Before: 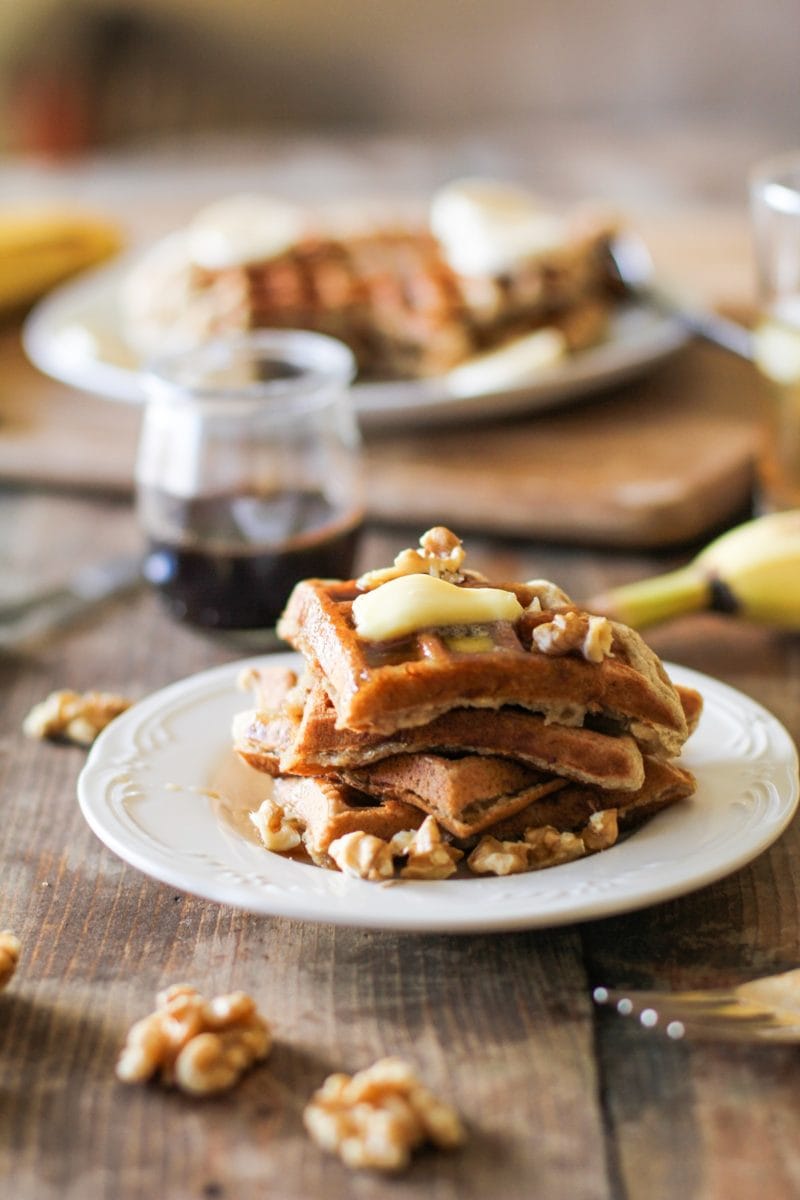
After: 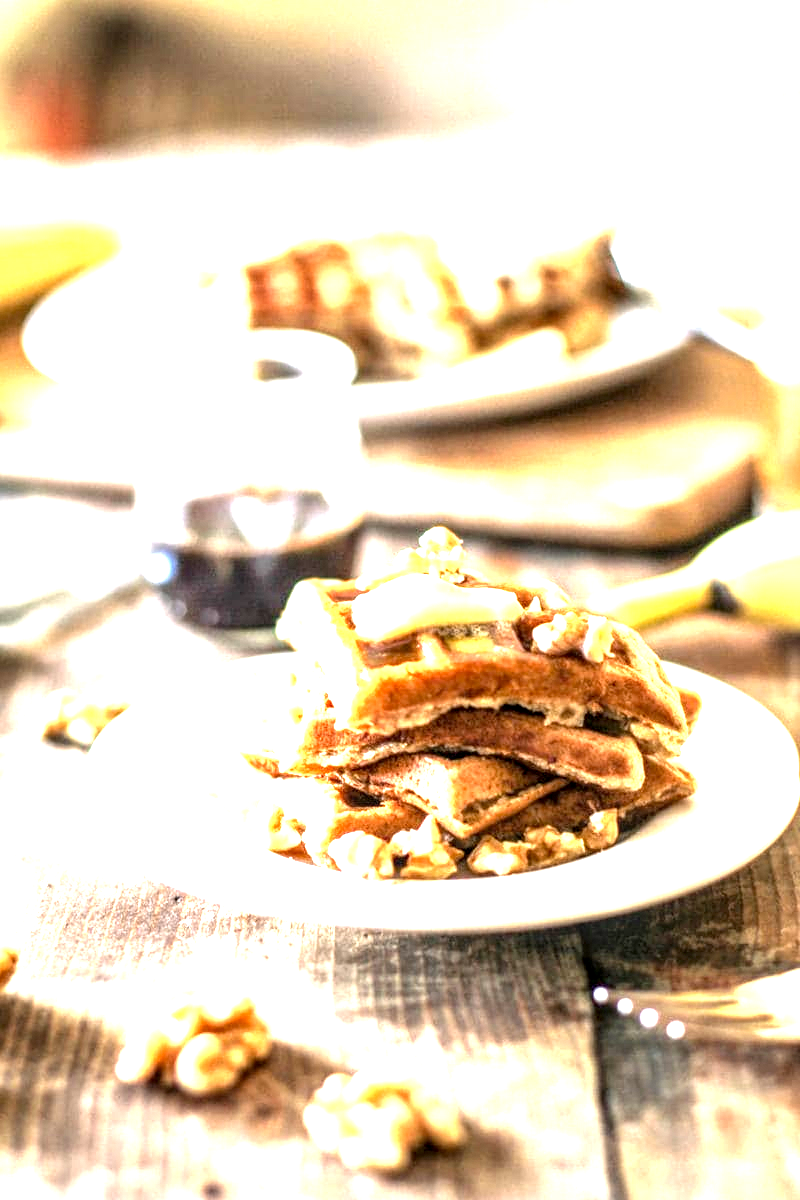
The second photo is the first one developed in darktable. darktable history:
contrast brightness saturation: saturation -0.04
local contrast: detail 160%
exposure: black level correction 0.001, exposure 1.3 EV, compensate highlight preservation false
tone equalizer: on, module defaults
levels: levels [0, 0.394, 0.787]
